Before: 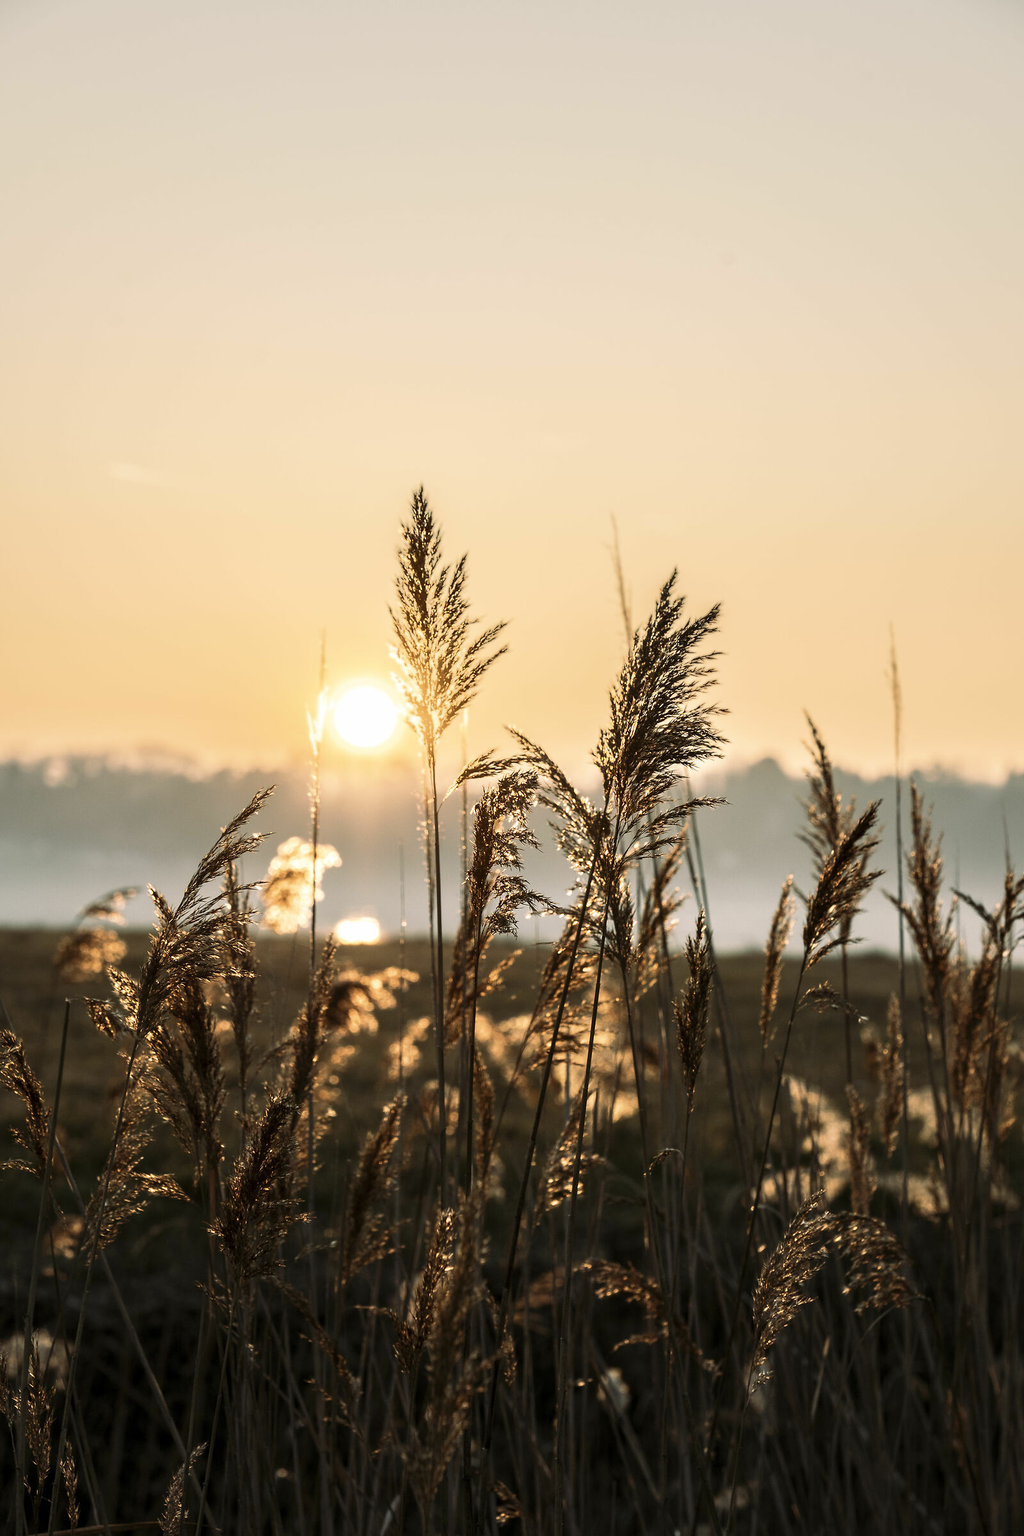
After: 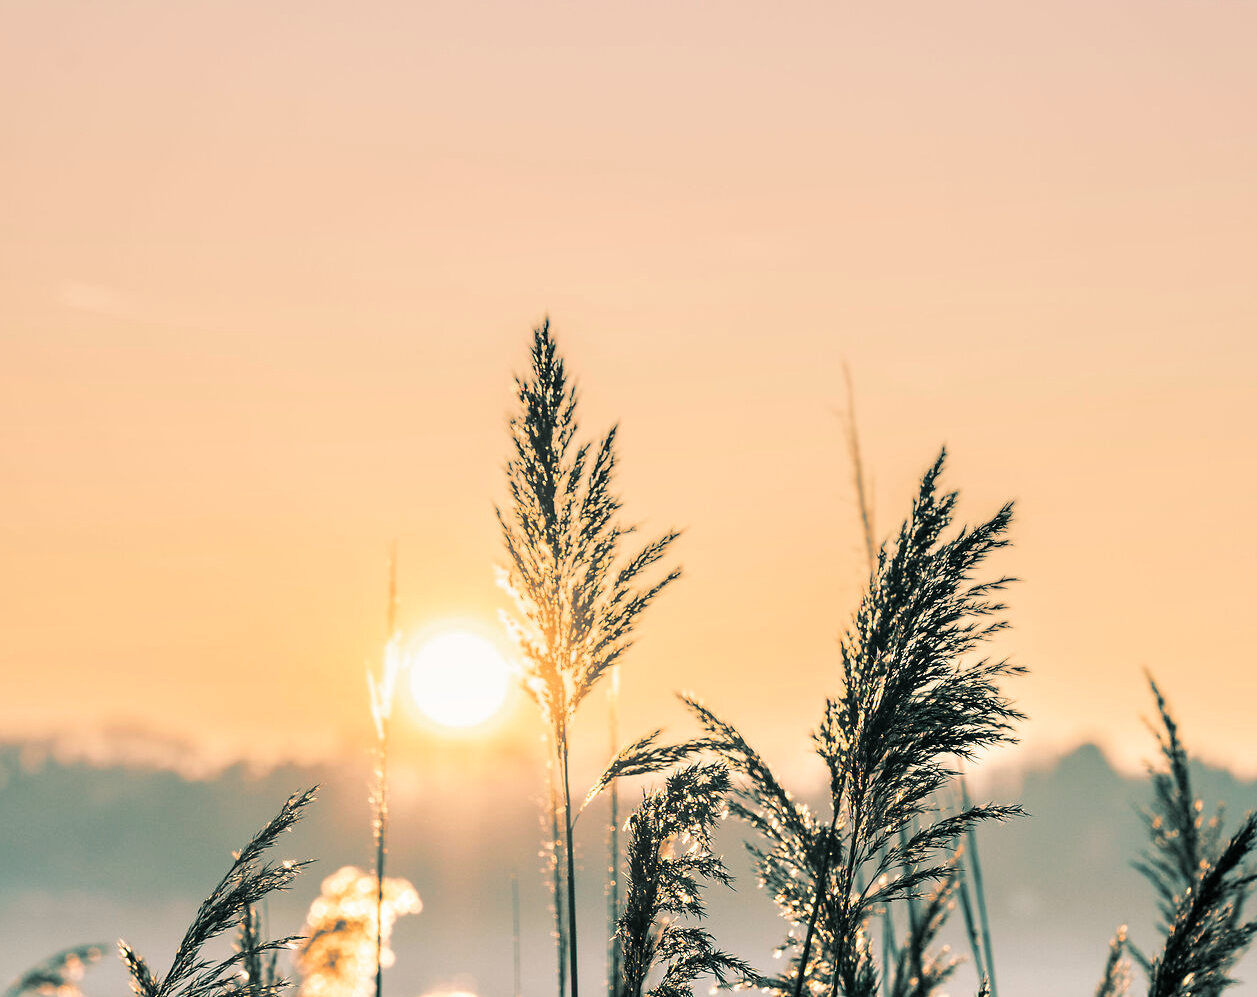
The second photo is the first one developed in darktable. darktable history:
graduated density: density 0.38 EV, hardness 21%, rotation -6.11°, saturation 32%
crop: left 7.036%, top 18.398%, right 14.379%, bottom 40.043%
split-toning: shadows › hue 186.43°, highlights › hue 49.29°, compress 30.29%
